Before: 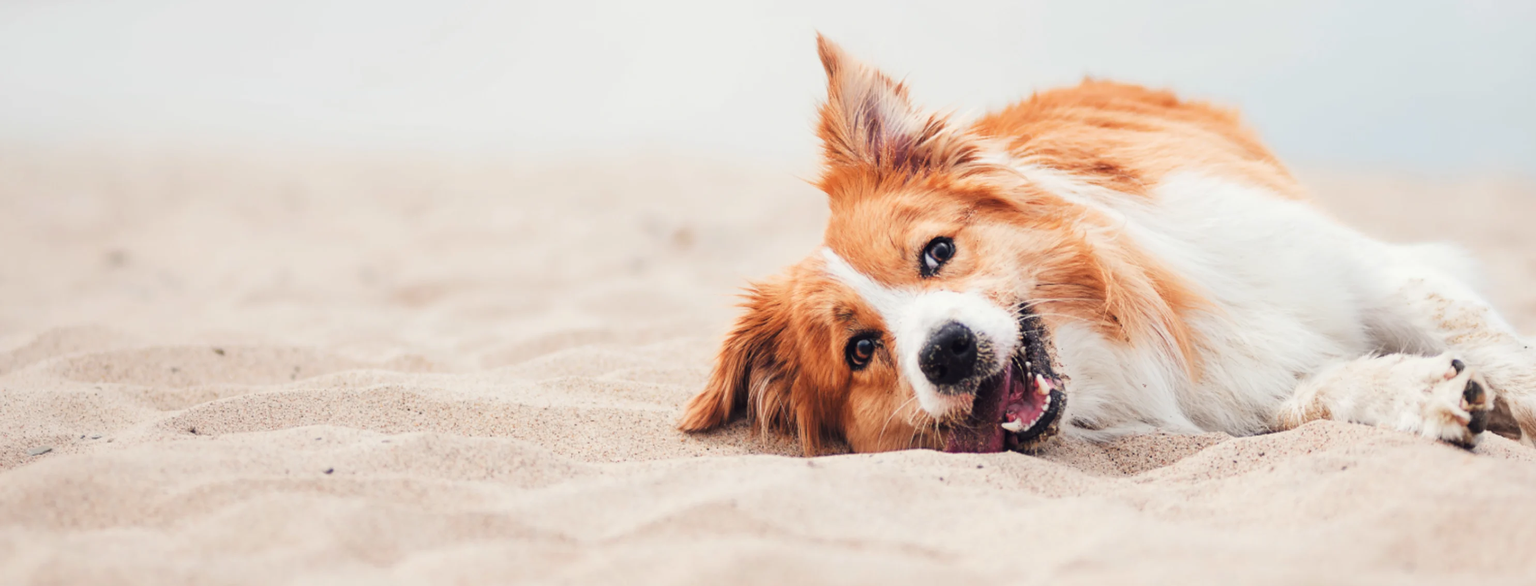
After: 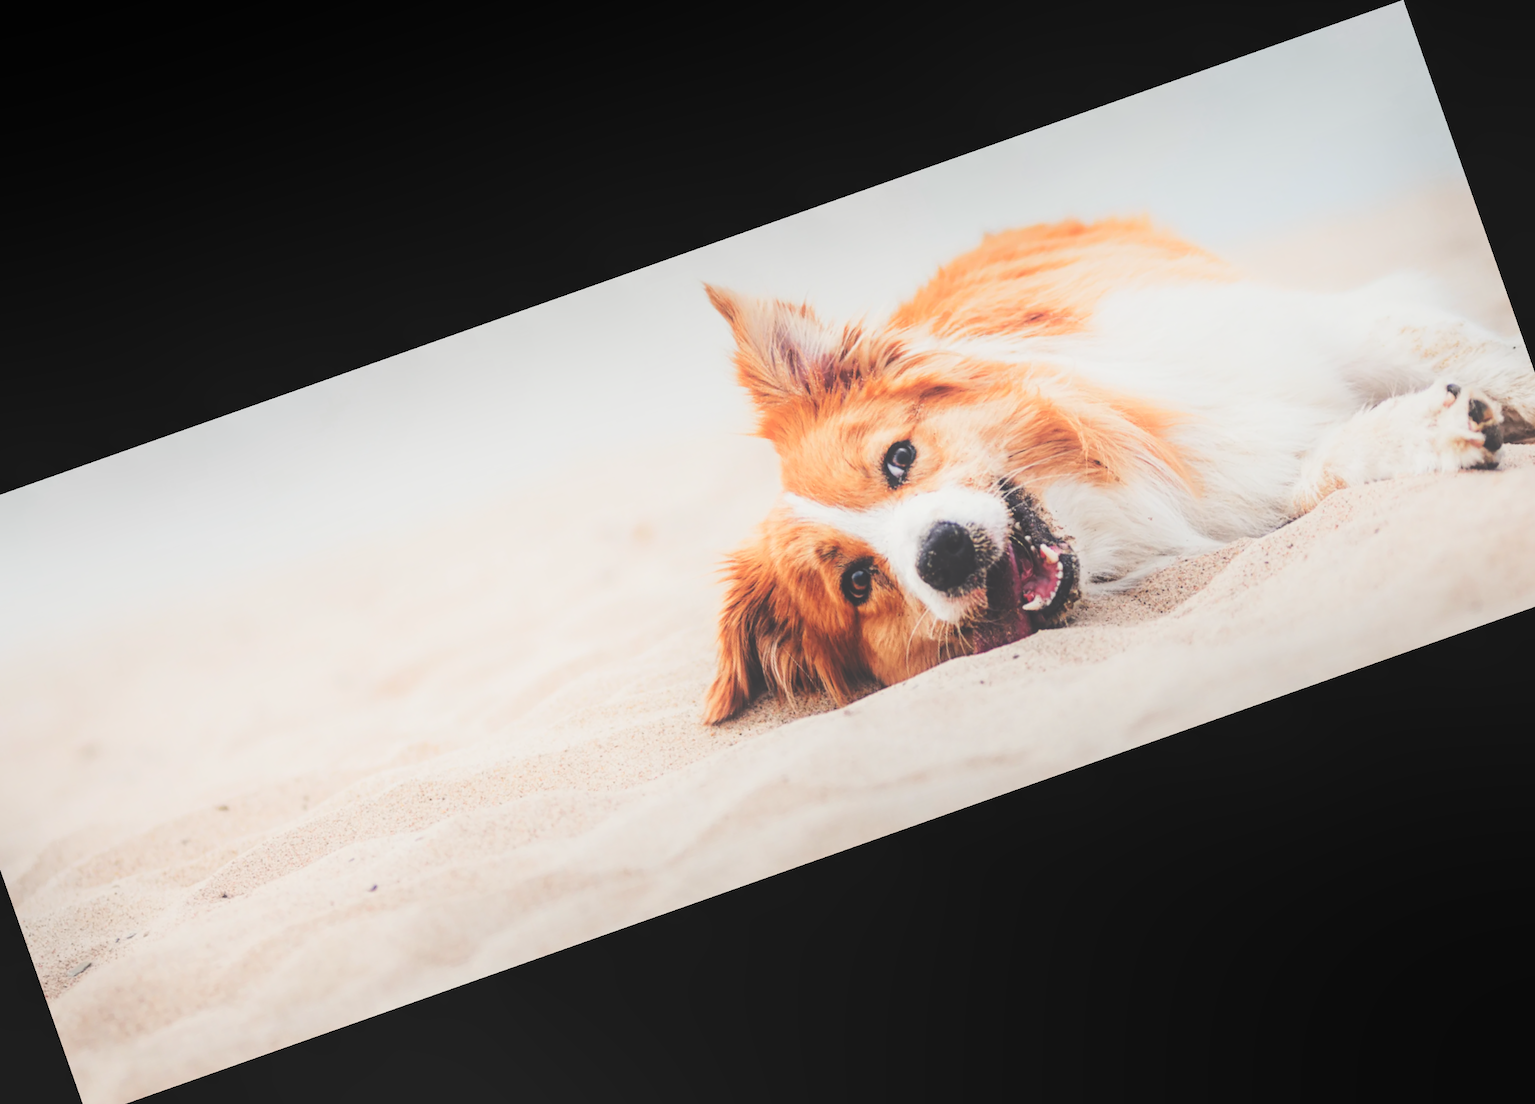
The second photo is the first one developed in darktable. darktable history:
crop and rotate: angle 19.43°, left 6.812%, right 4.125%, bottom 1.087%
tone curve: curves: ch0 [(0, 0) (0.003, 0.224) (0.011, 0.229) (0.025, 0.234) (0.044, 0.242) (0.069, 0.249) (0.1, 0.256) (0.136, 0.265) (0.177, 0.285) (0.224, 0.304) (0.277, 0.337) (0.335, 0.385) (0.399, 0.435) (0.468, 0.507) (0.543, 0.59) (0.623, 0.674) (0.709, 0.763) (0.801, 0.852) (0.898, 0.931) (1, 1)], preserve colors none
local contrast: detail 110%
shadows and highlights: shadows -23.08, highlights 46.15, soften with gaussian
